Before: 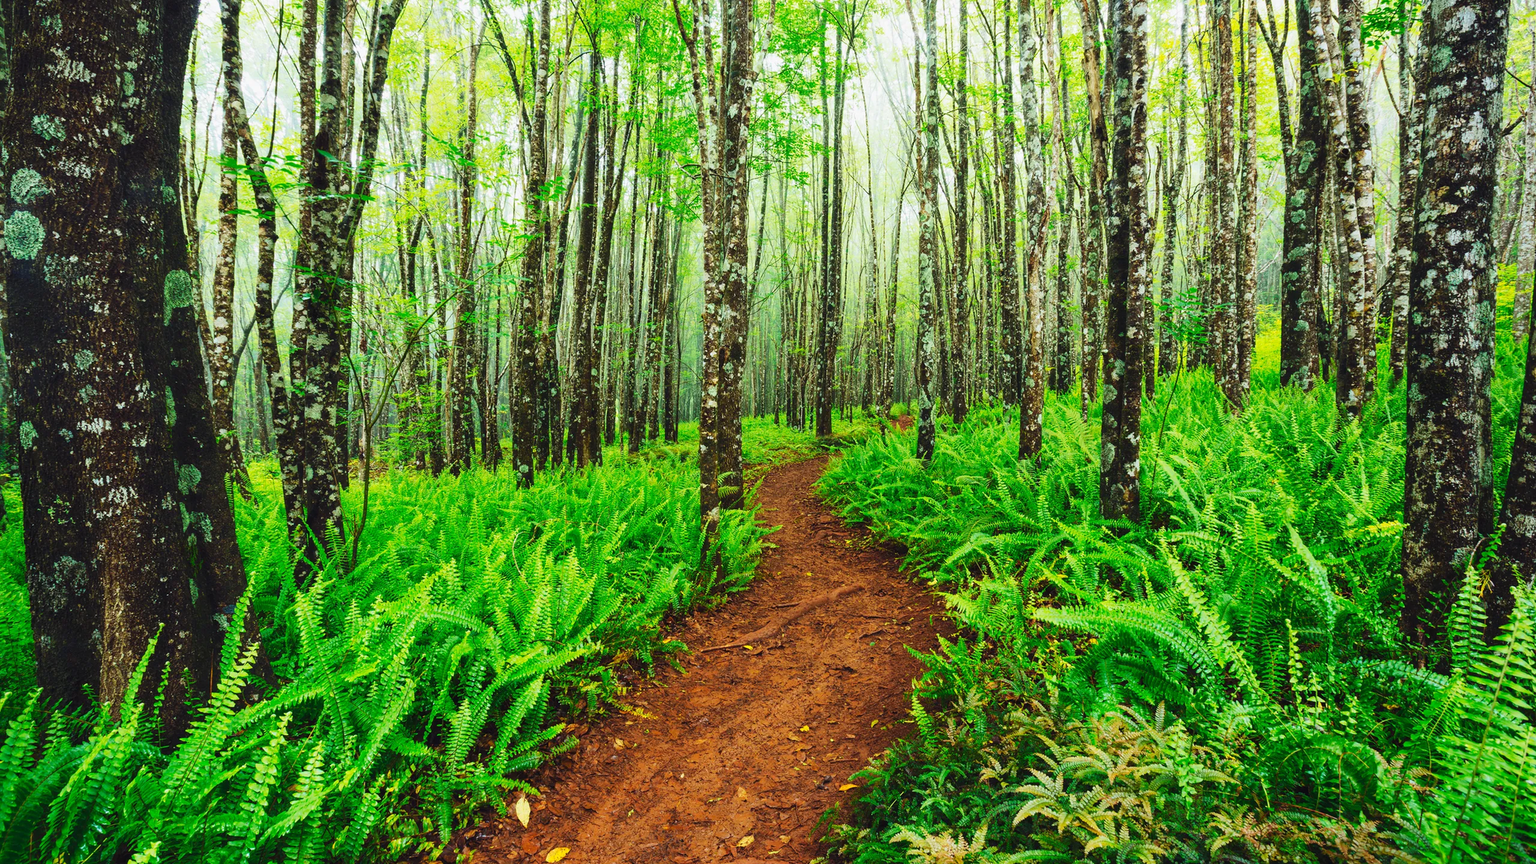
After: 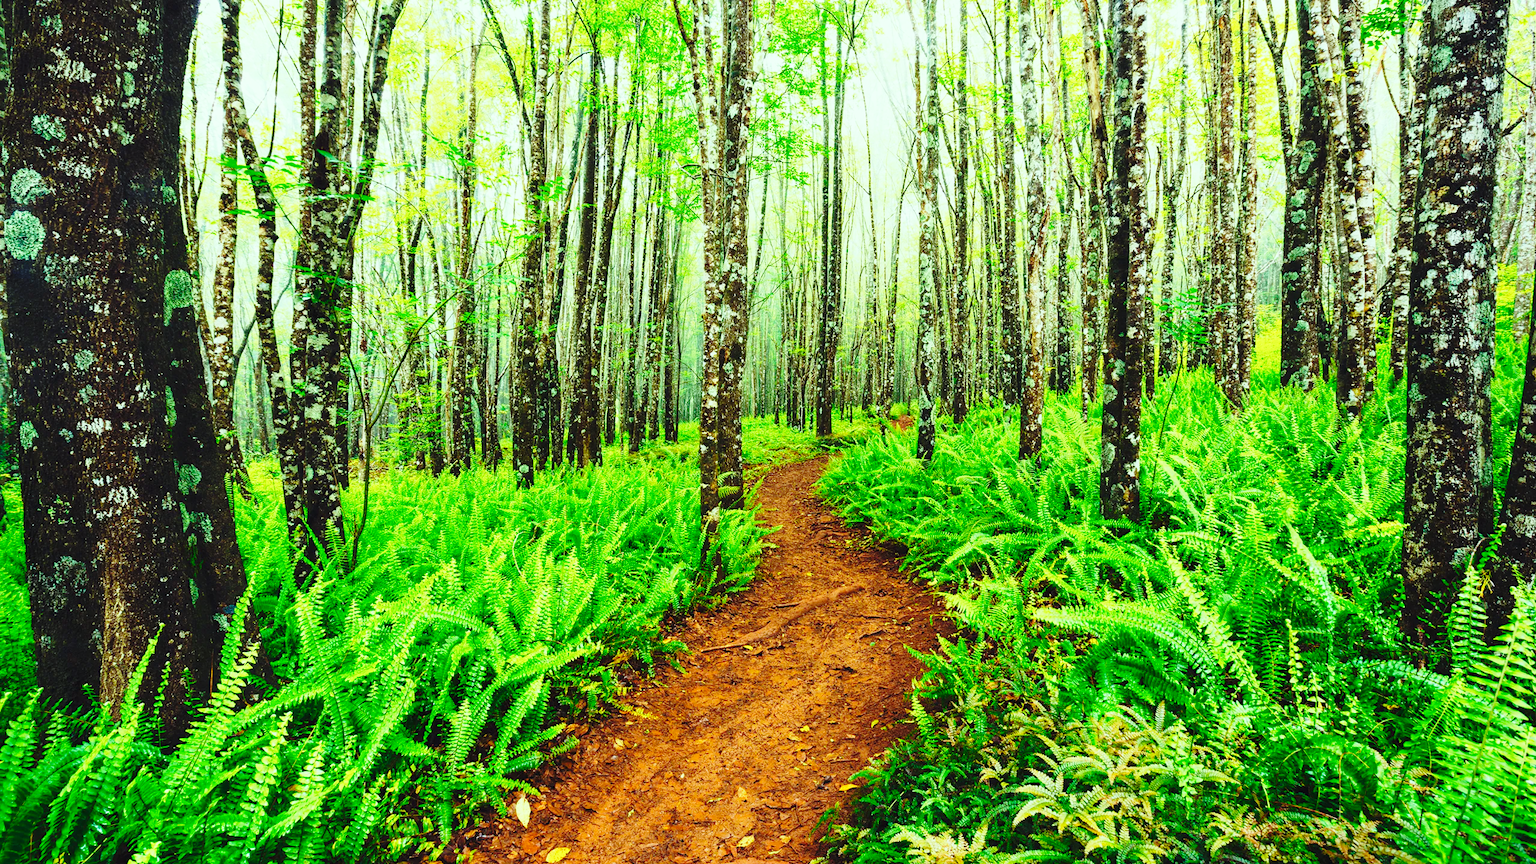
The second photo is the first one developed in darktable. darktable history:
color correction: highlights a* -8, highlights b* 3.1
base curve: curves: ch0 [(0, 0) (0.028, 0.03) (0.121, 0.232) (0.46, 0.748) (0.859, 0.968) (1, 1)], preserve colors none
